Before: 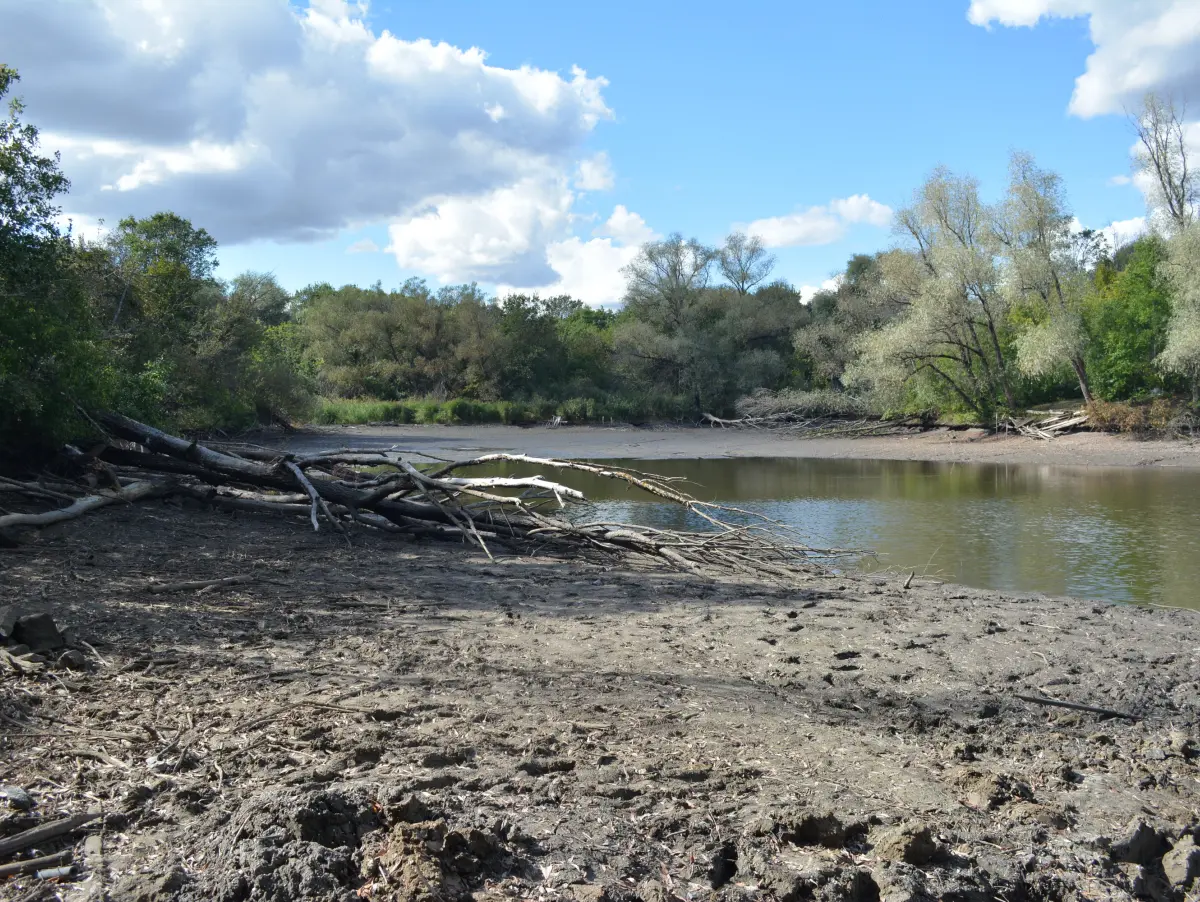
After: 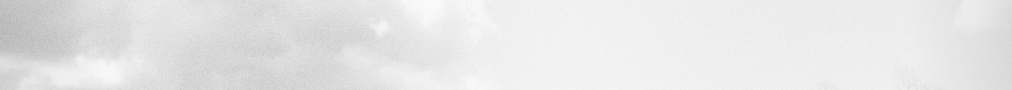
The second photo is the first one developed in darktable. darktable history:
monochrome: on, module defaults
crop and rotate: left 9.644%, top 9.491%, right 6.021%, bottom 80.509%
grain: strength 26%
exposure: black level correction -0.014, exposure -0.193 EV, compensate highlight preservation false
bloom: on, module defaults
color correction: highlights a* -10.69, highlights b* -19.19
vignetting: unbound false
